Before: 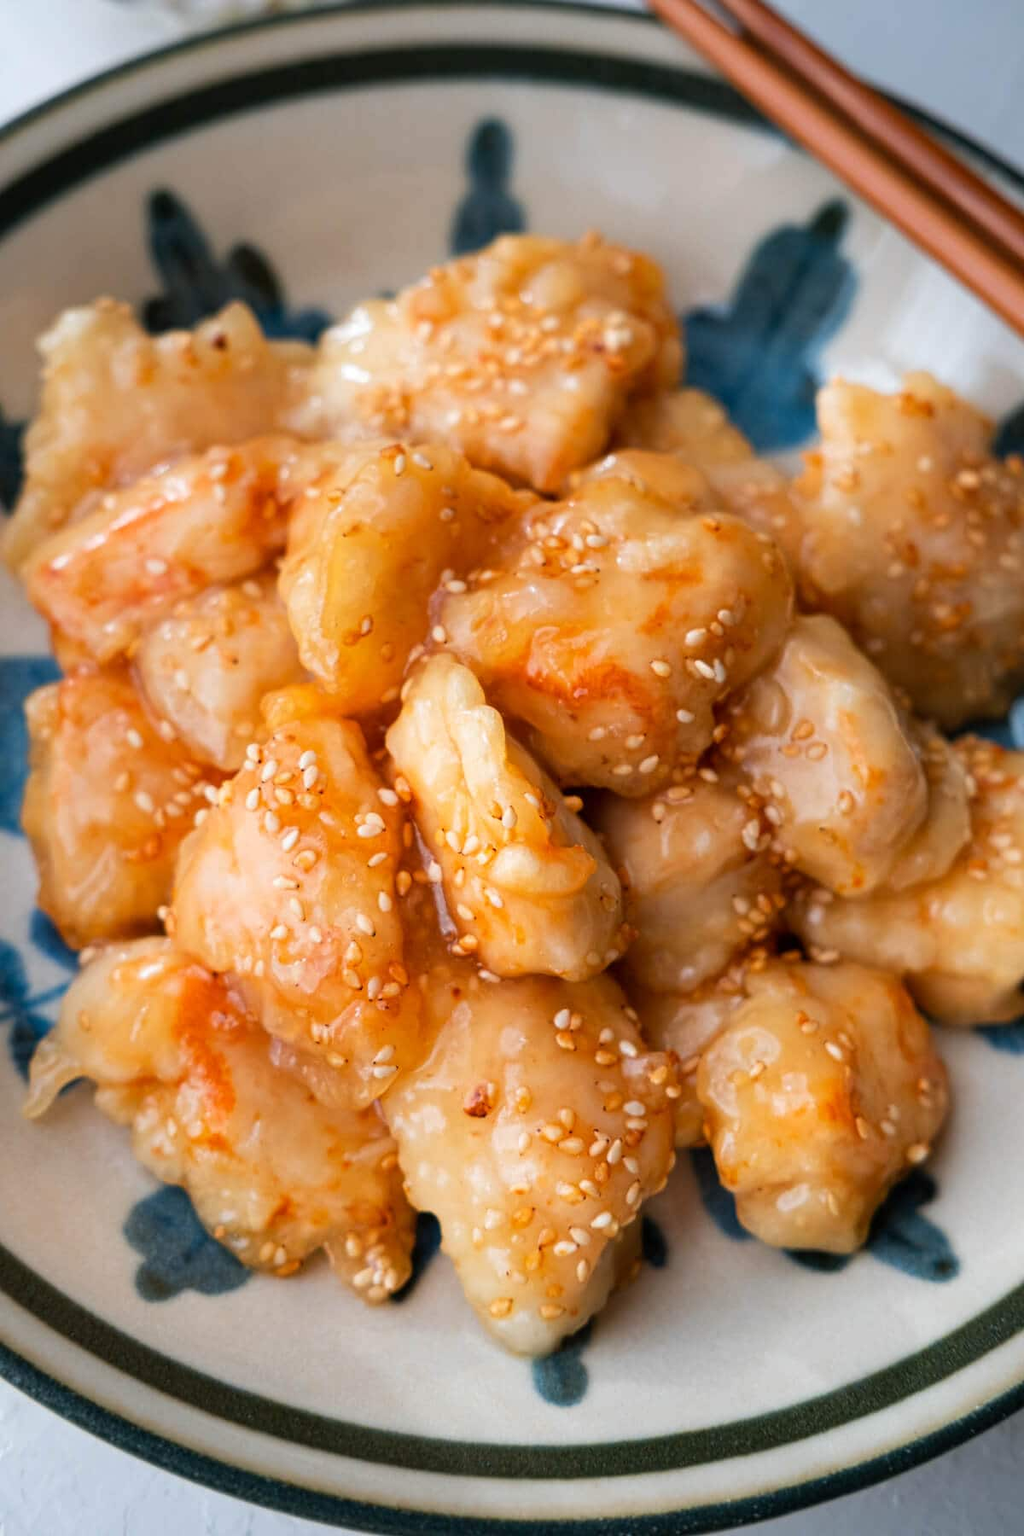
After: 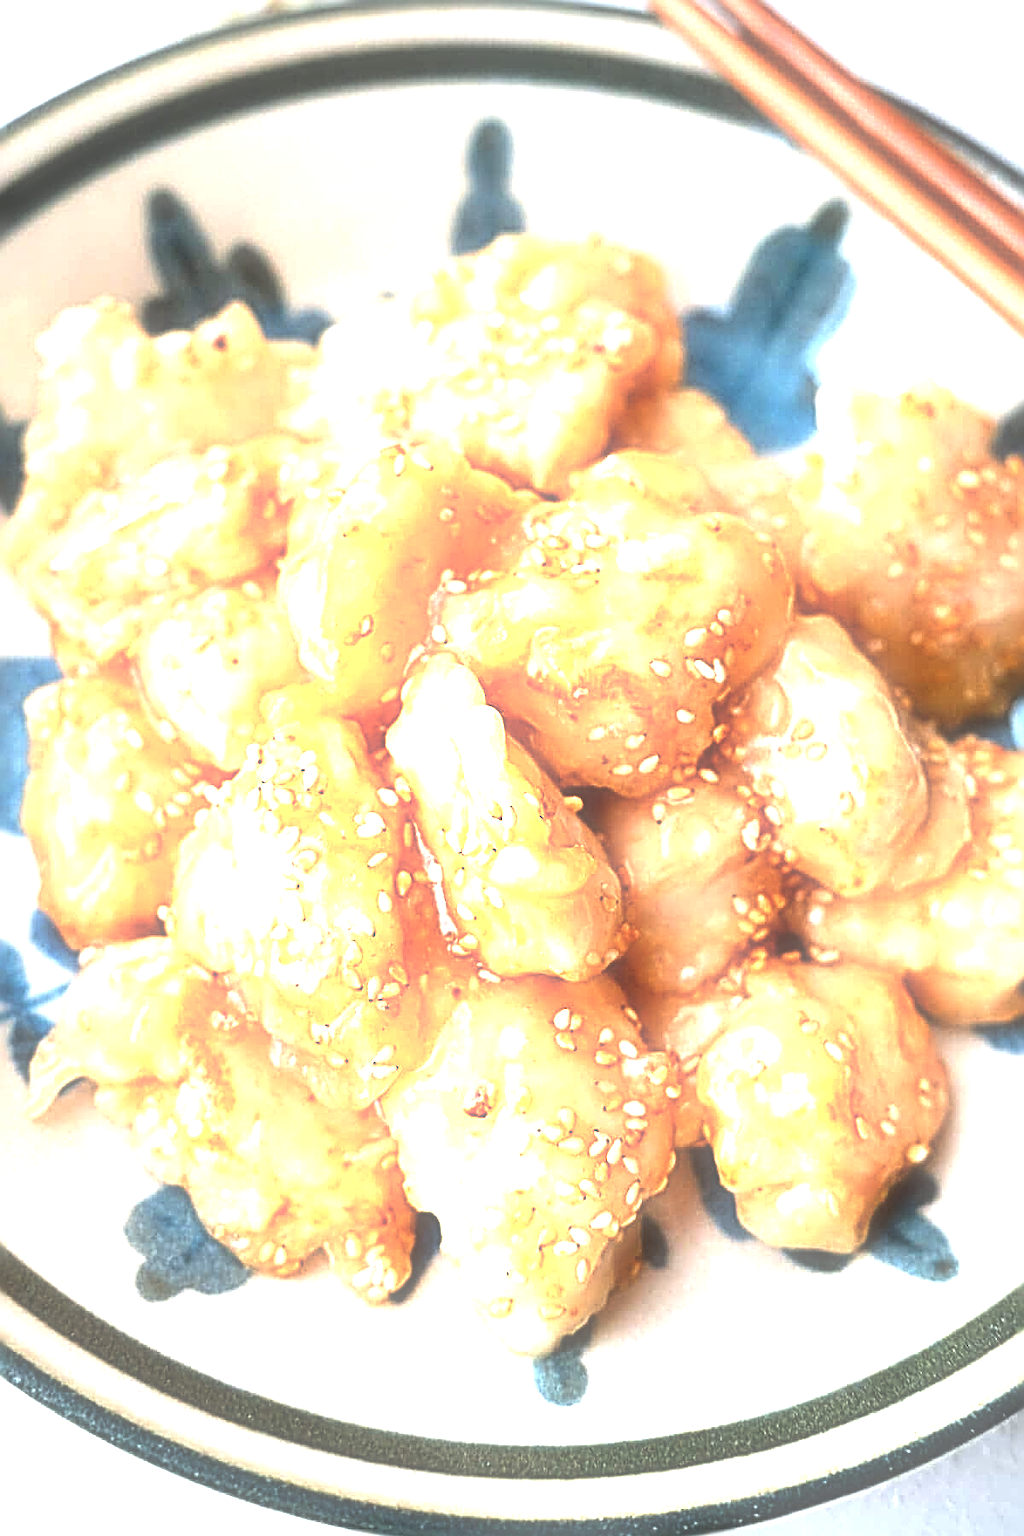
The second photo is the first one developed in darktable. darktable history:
sharpen: radius 3.158, amount 1.731
exposure: black level correction 0, exposure 2.138 EV, compensate exposure bias true, compensate highlight preservation false
soften: size 60.24%, saturation 65.46%, brightness 0.506 EV, mix 25.7%
